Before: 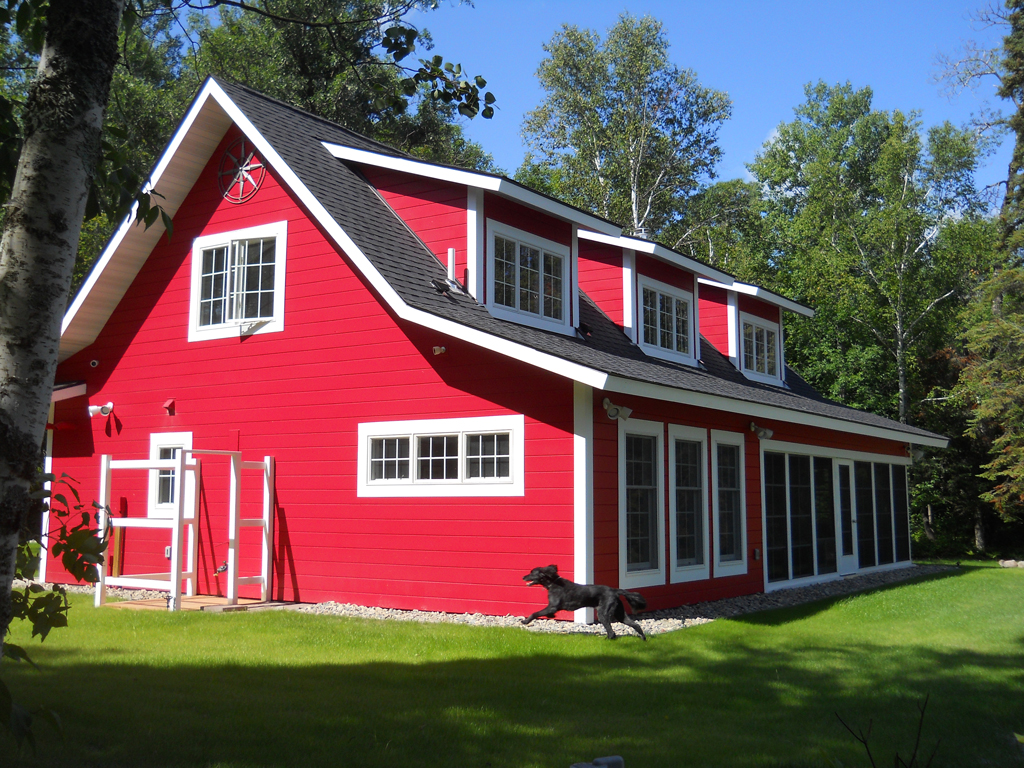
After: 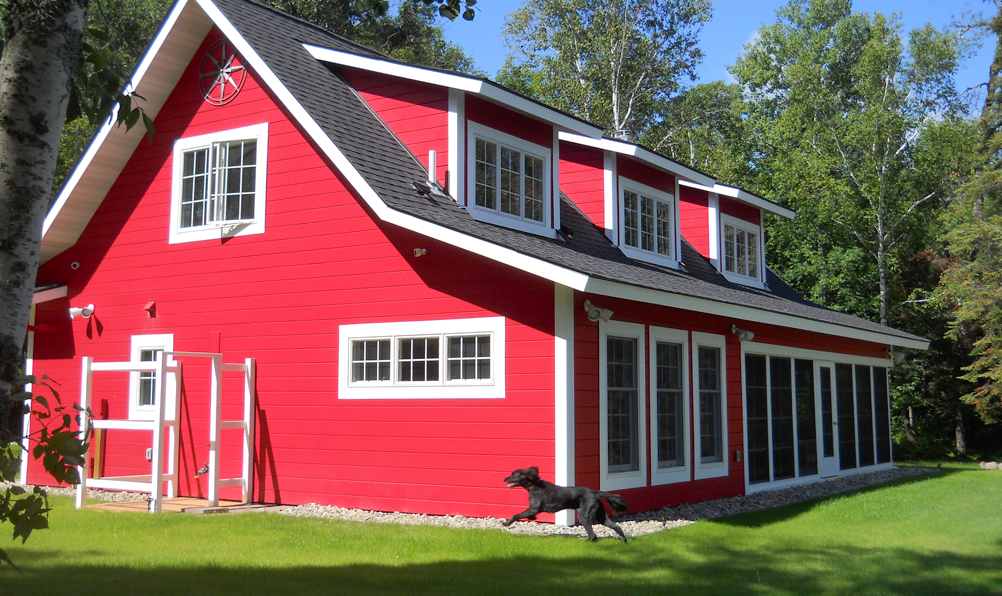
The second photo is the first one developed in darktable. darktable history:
tone curve: curves: ch0 [(0, 0) (0.004, 0.002) (0.02, 0.013) (0.218, 0.218) (0.664, 0.718) (0.832, 0.873) (1, 1)], color space Lab, independent channels, preserve colors none
crop and rotate: left 1.868%, top 12.834%, right 0.243%, bottom 9.441%
shadows and highlights: on, module defaults
tone equalizer: edges refinement/feathering 500, mask exposure compensation -1.57 EV, preserve details no
